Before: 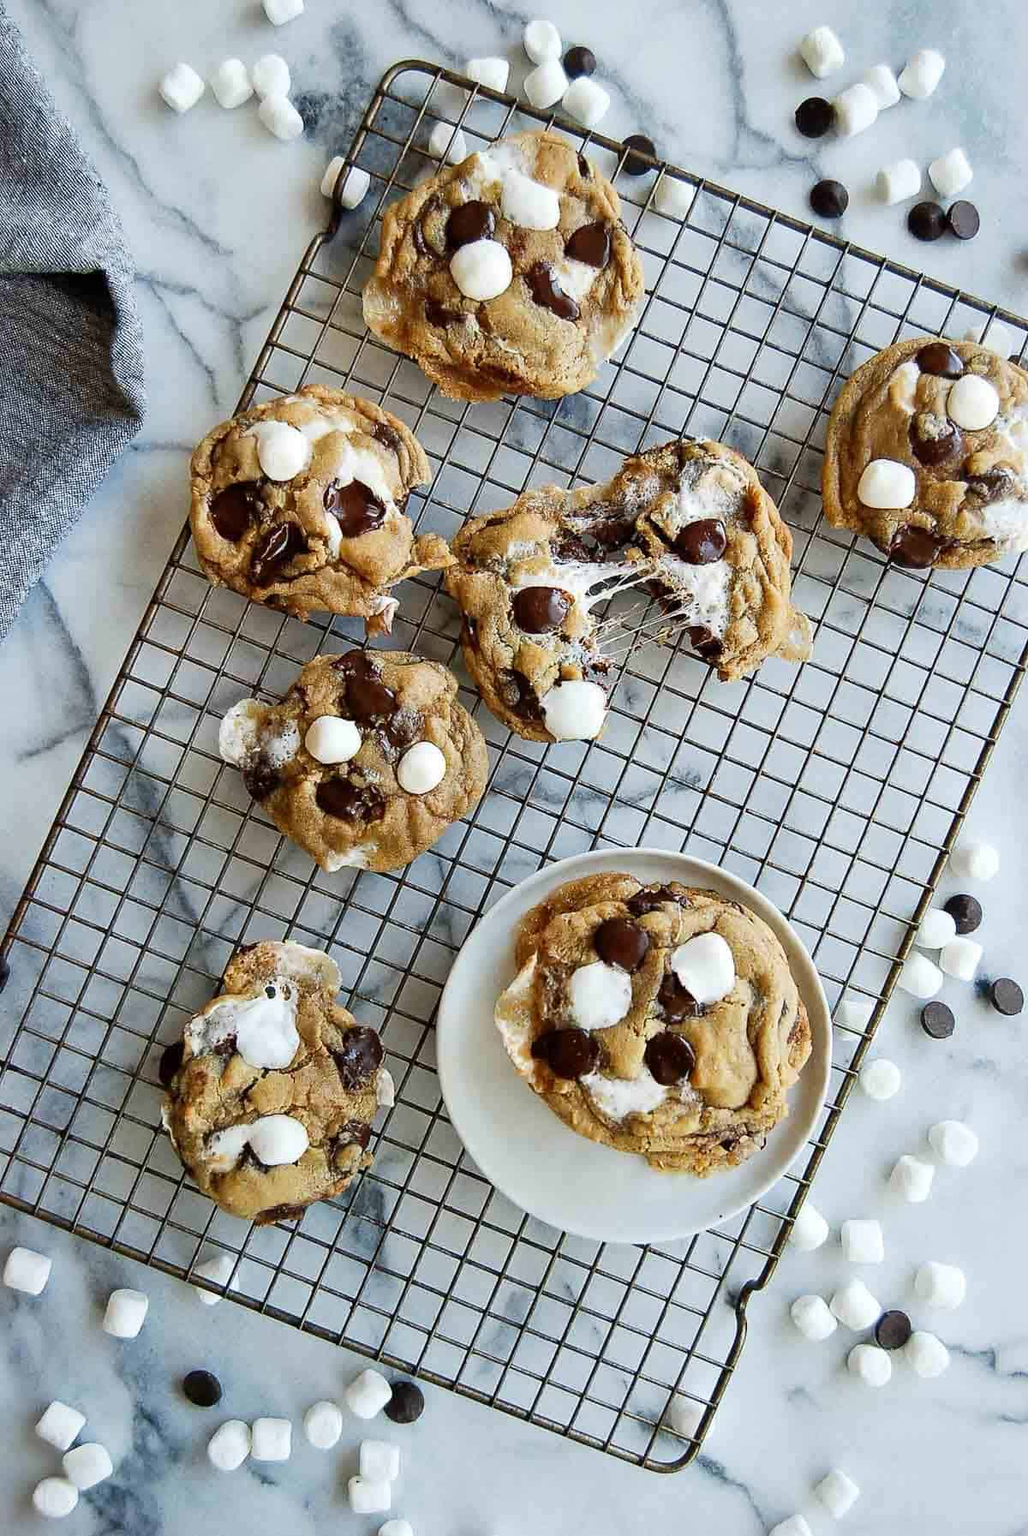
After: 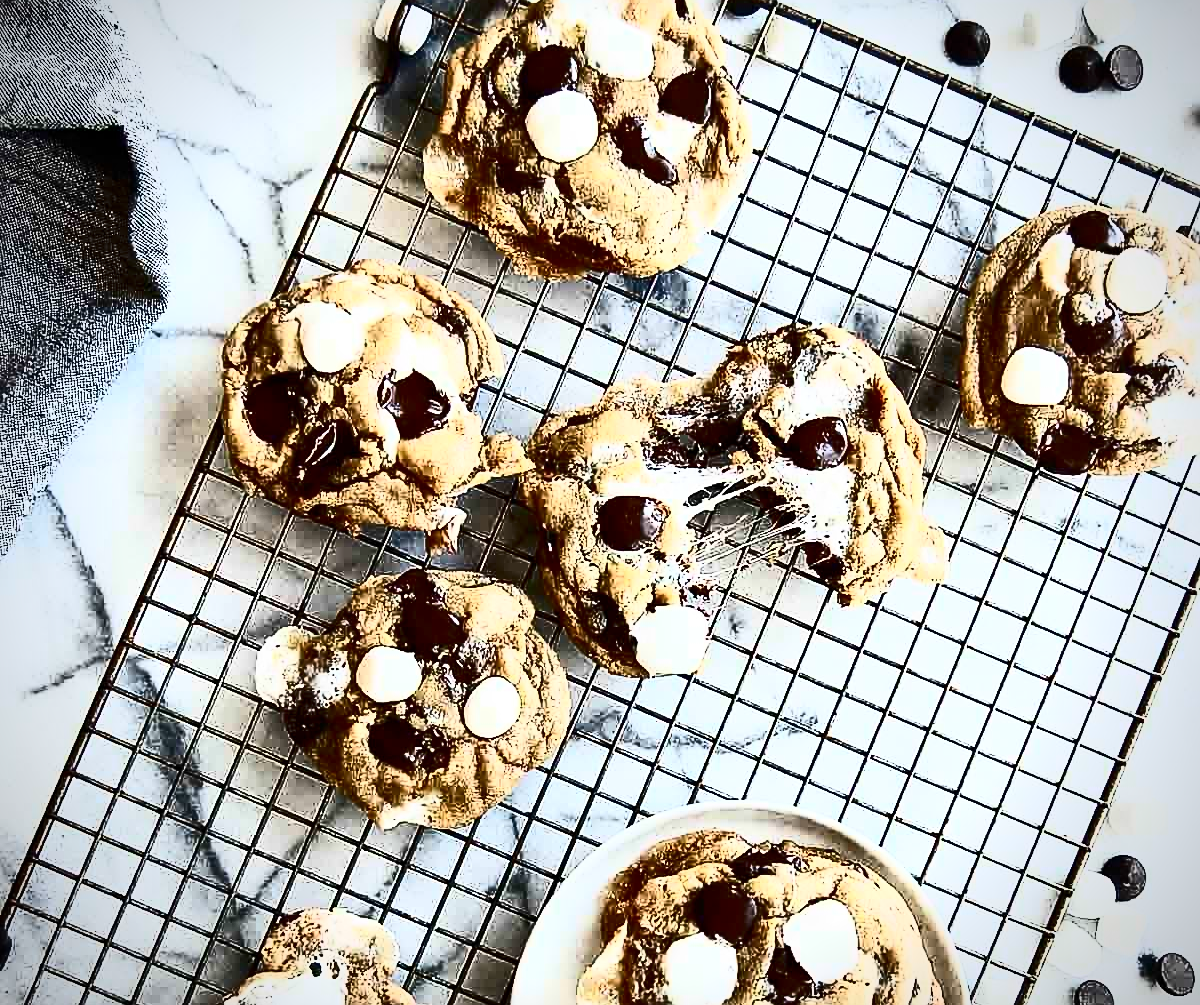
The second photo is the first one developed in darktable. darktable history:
sharpen: on, module defaults
vignetting: on, module defaults
crop and rotate: top 10.548%, bottom 33.351%
contrast brightness saturation: contrast 0.94, brightness 0.199
